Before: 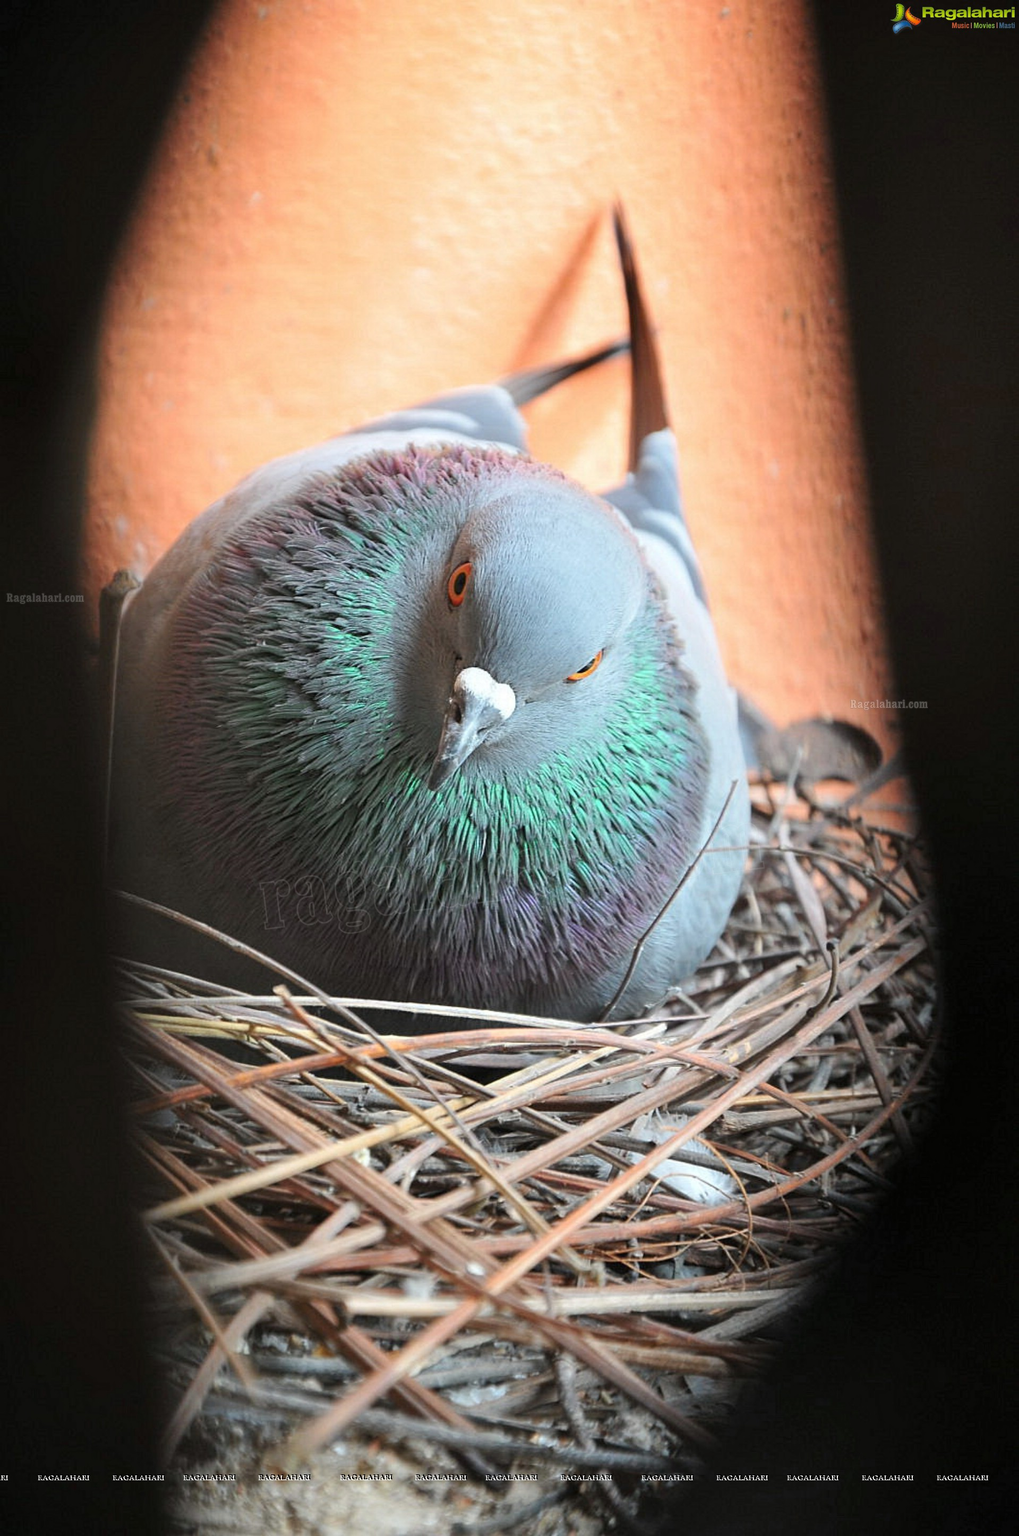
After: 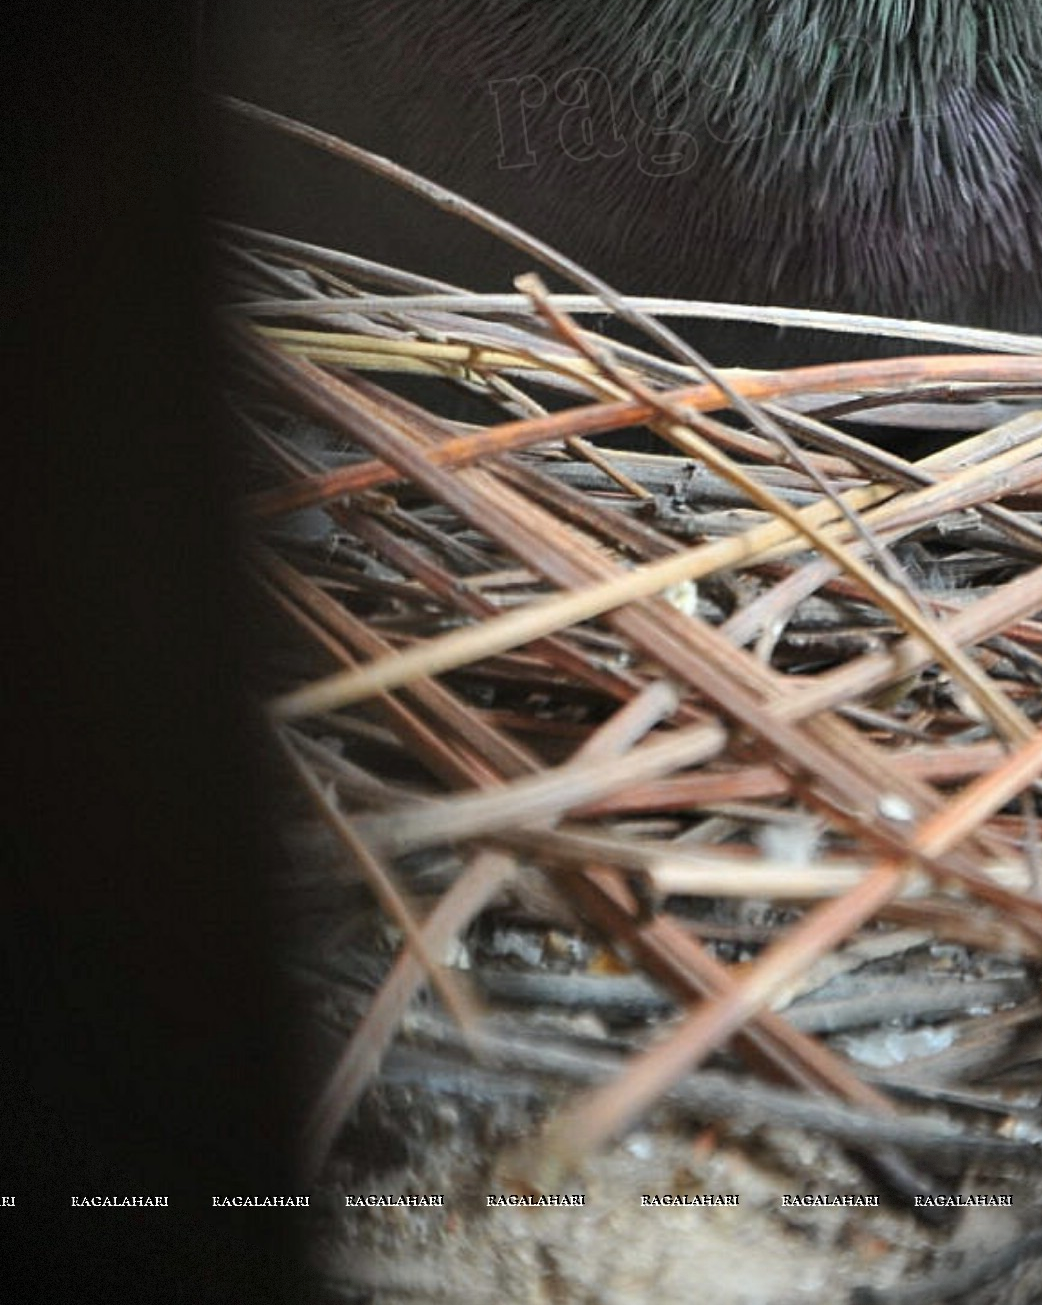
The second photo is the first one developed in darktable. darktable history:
crop and rotate: top 54.681%, right 45.675%, bottom 0.177%
vignetting: fall-off start 91.57%, brightness -0.627, saturation -0.682, center (-0.076, 0.06), dithering 8-bit output
